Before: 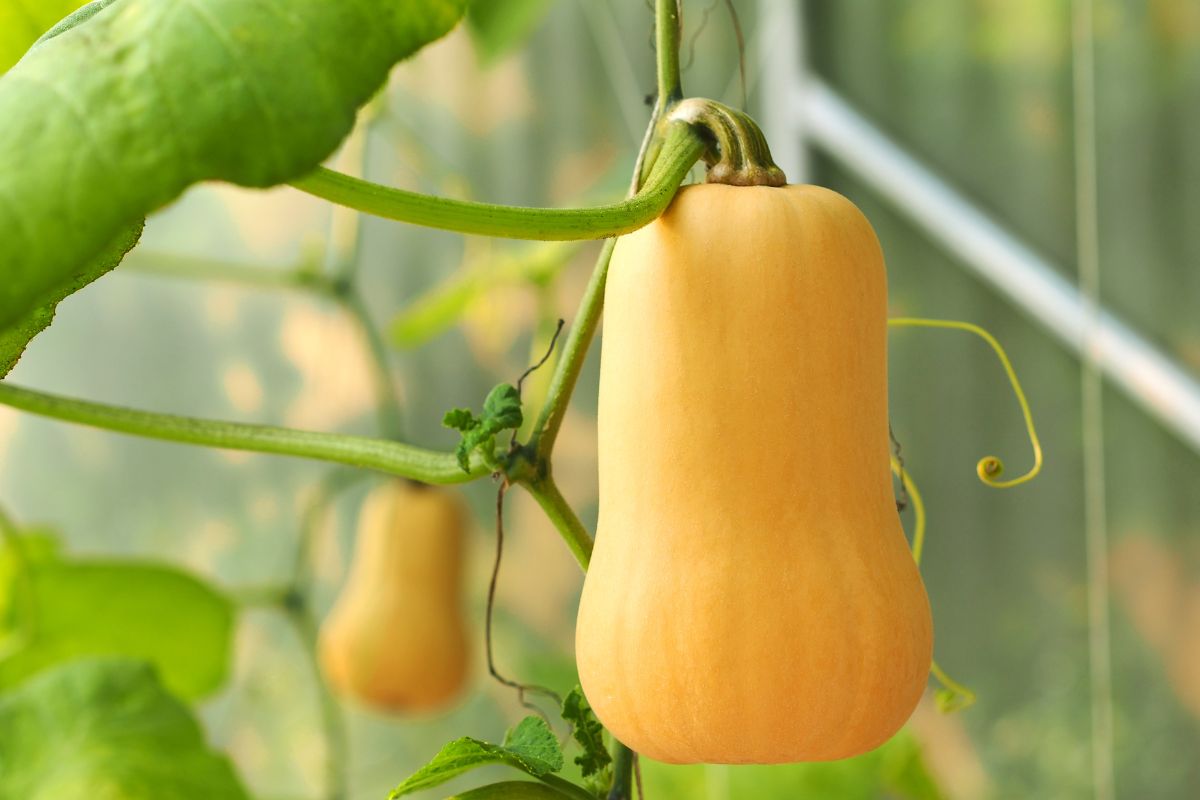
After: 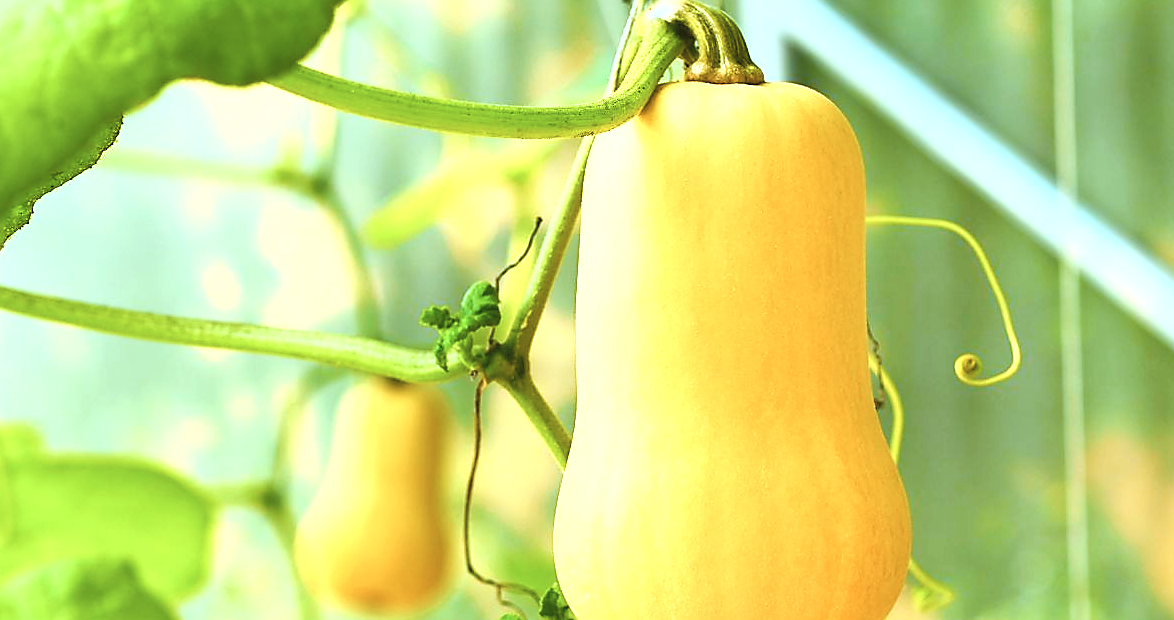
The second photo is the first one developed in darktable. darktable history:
base curve: curves: ch0 [(0, 0) (0.495, 0.917) (1, 1)], preserve colors average RGB
color correction: highlights a* -12.29, highlights b* -17.3, saturation 0.702
sharpen: radius 1.399, amount 1.267, threshold 0.838
crop and rotate: left 1.871%, top 12.788%, right 0.23%, bottom 9.6%
color balance rgb: linear chroma grading › global chroma 15.349%, perceptual saturation grading › global saturation 53.72%, perceptual saturation grading › highlights -50.49%, perceptual saturation grading › mid-tones 40.732%, perceptual saturation grading › shadows 30.386%, global vibrance 25.295%
